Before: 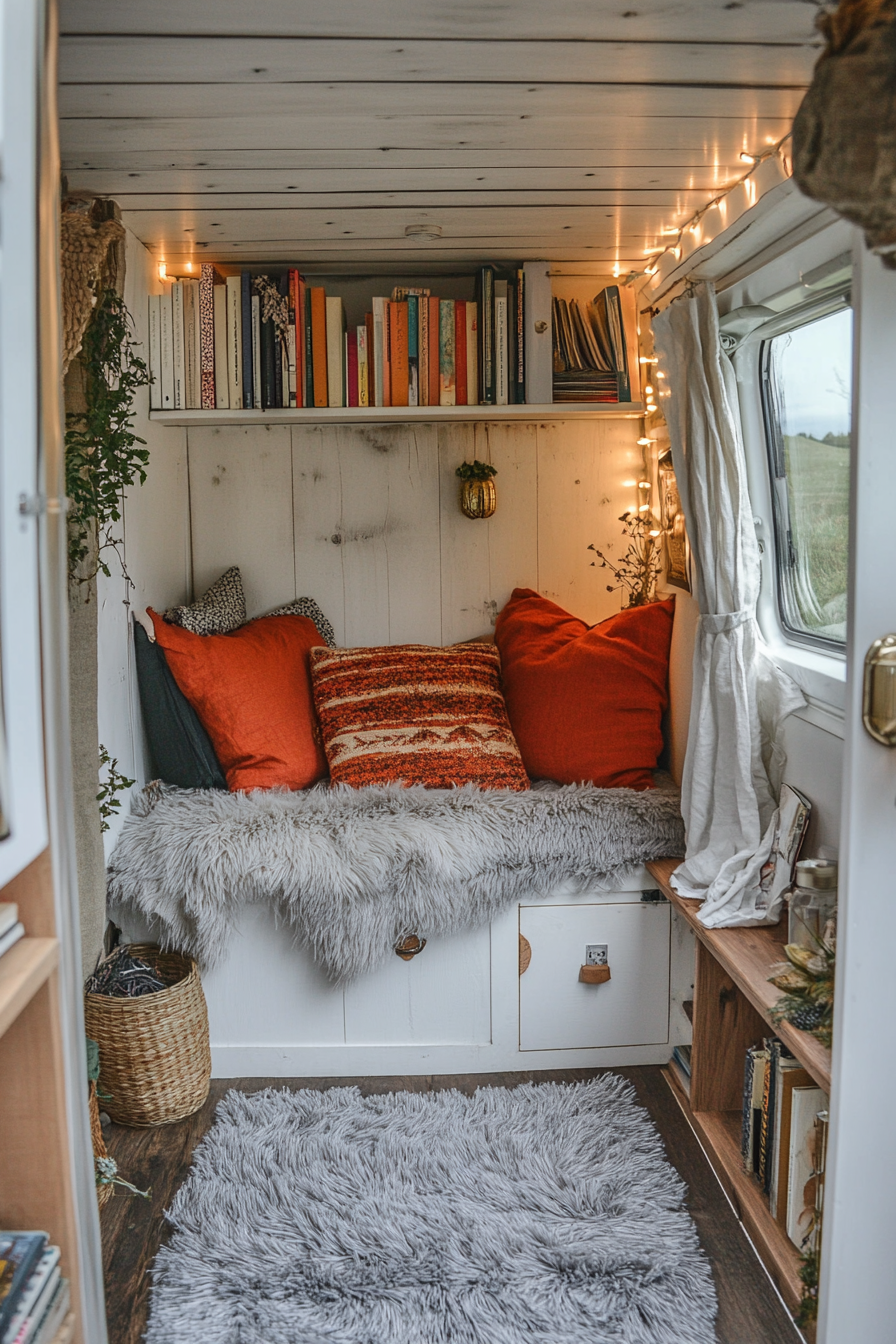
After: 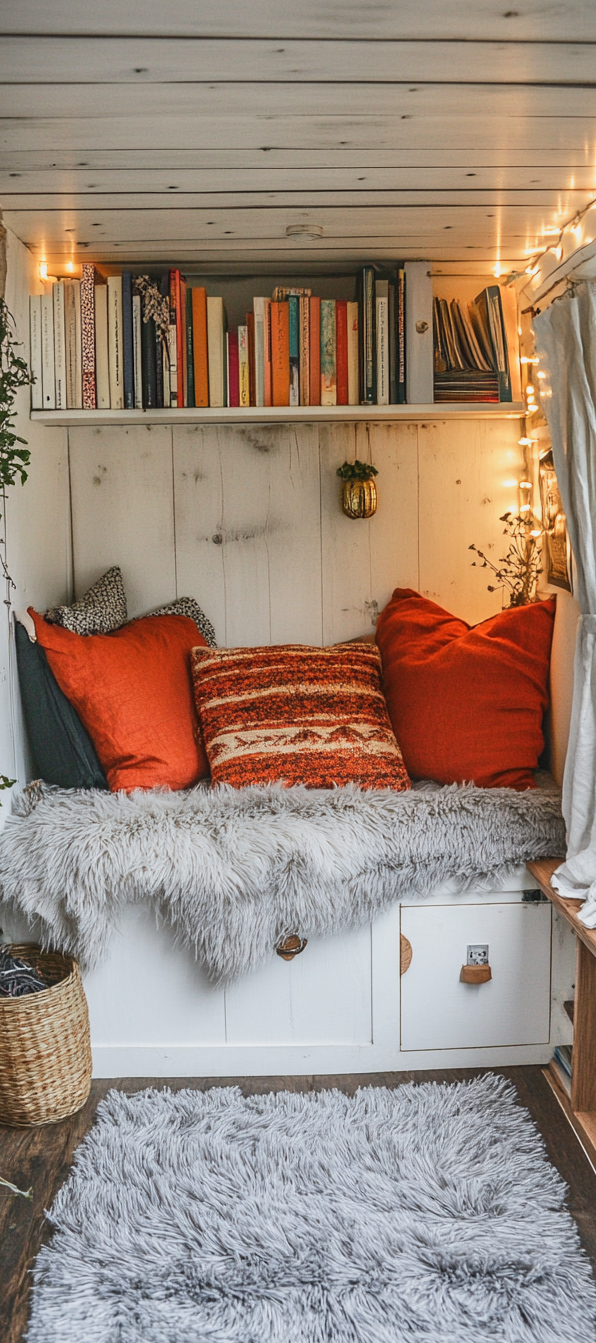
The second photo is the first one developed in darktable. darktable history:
crop and rotate: left 13.366%, right 20.024%
base curve: curves: ch0 [(0, 0) (0.088, 0.125) (0.176, 0.251) (0.354, 0.501) (0.613, 0.749) (1, 0.877)], preserve colors none
